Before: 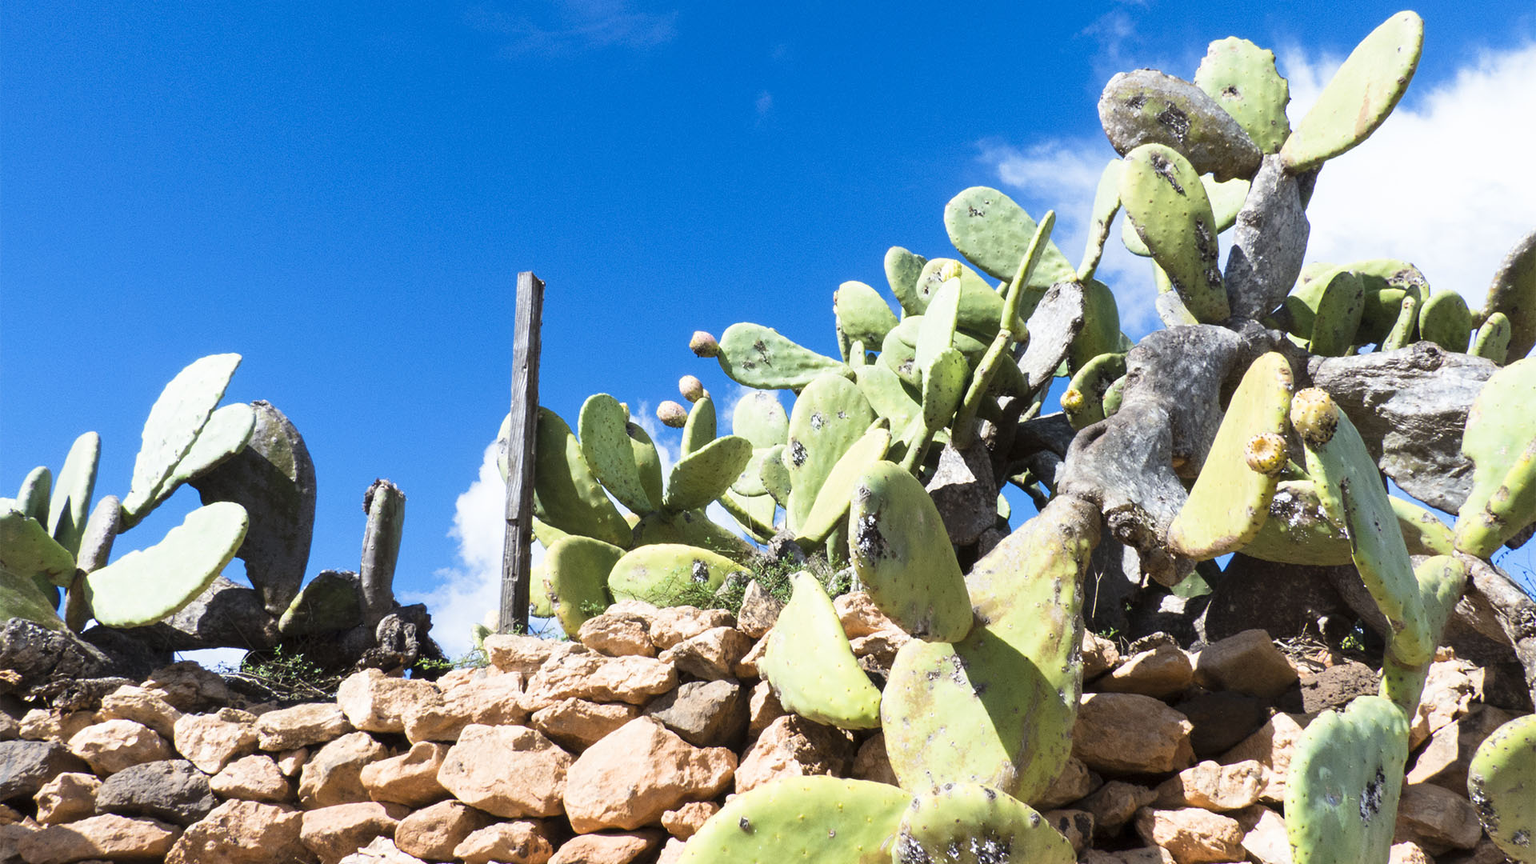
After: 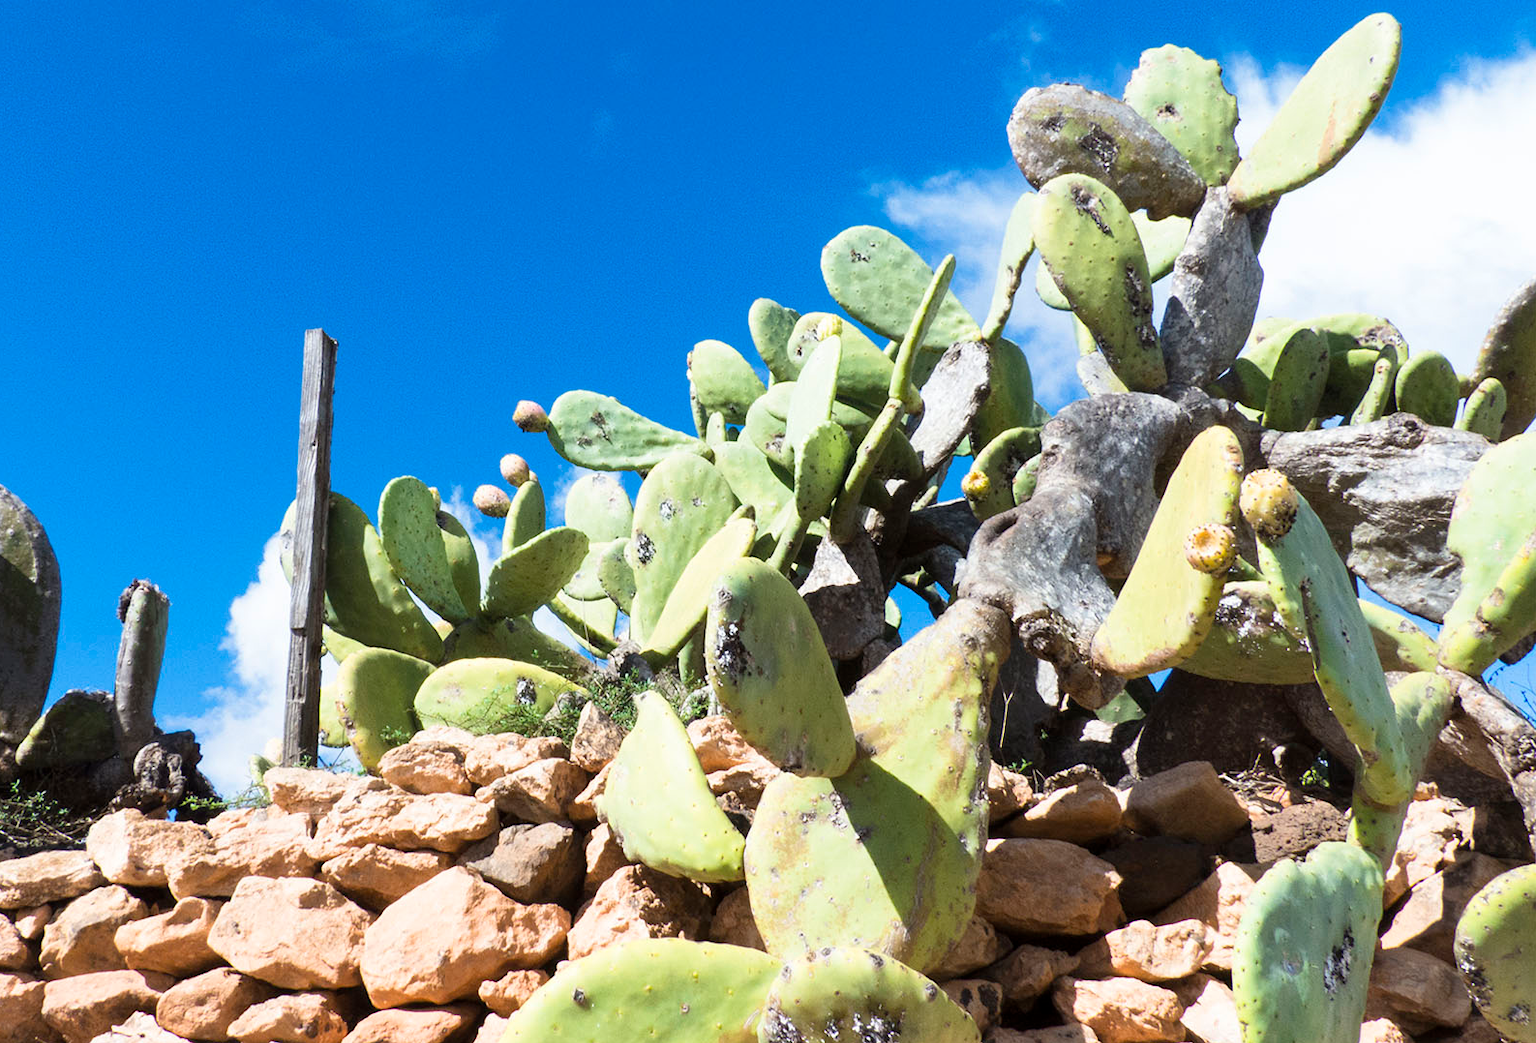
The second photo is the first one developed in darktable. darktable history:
crop: left 17.327%, bottom 0.017%
